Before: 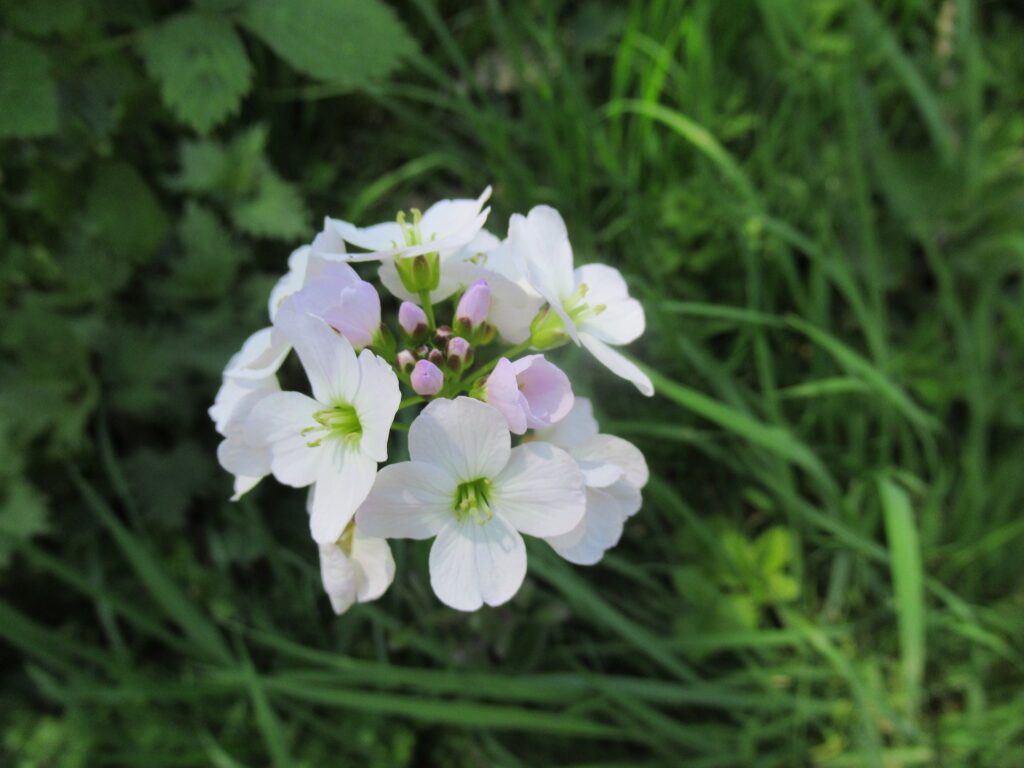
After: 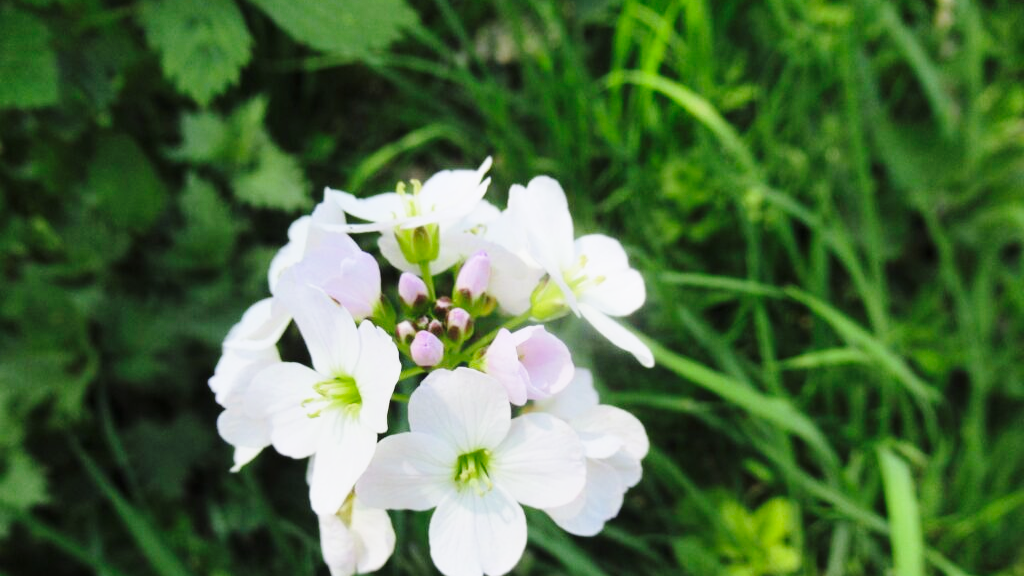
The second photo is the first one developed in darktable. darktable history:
base curve: curves: ch0 [(0, 0) (0.028, 0.03) (0.121, 0.232) (0.46, 0.748) (0.859, 0.968) (1, 1)], preserve colors none
crop: top 3.836%, bottom 21.125%
